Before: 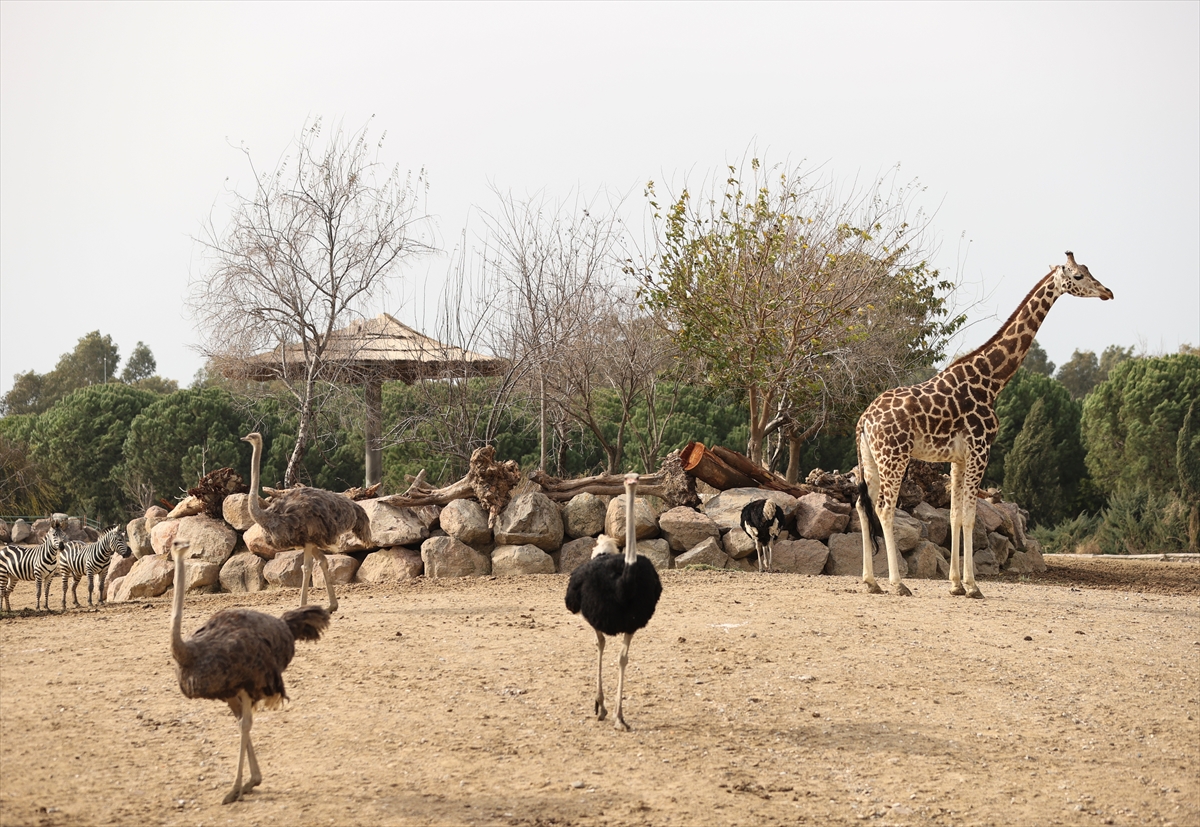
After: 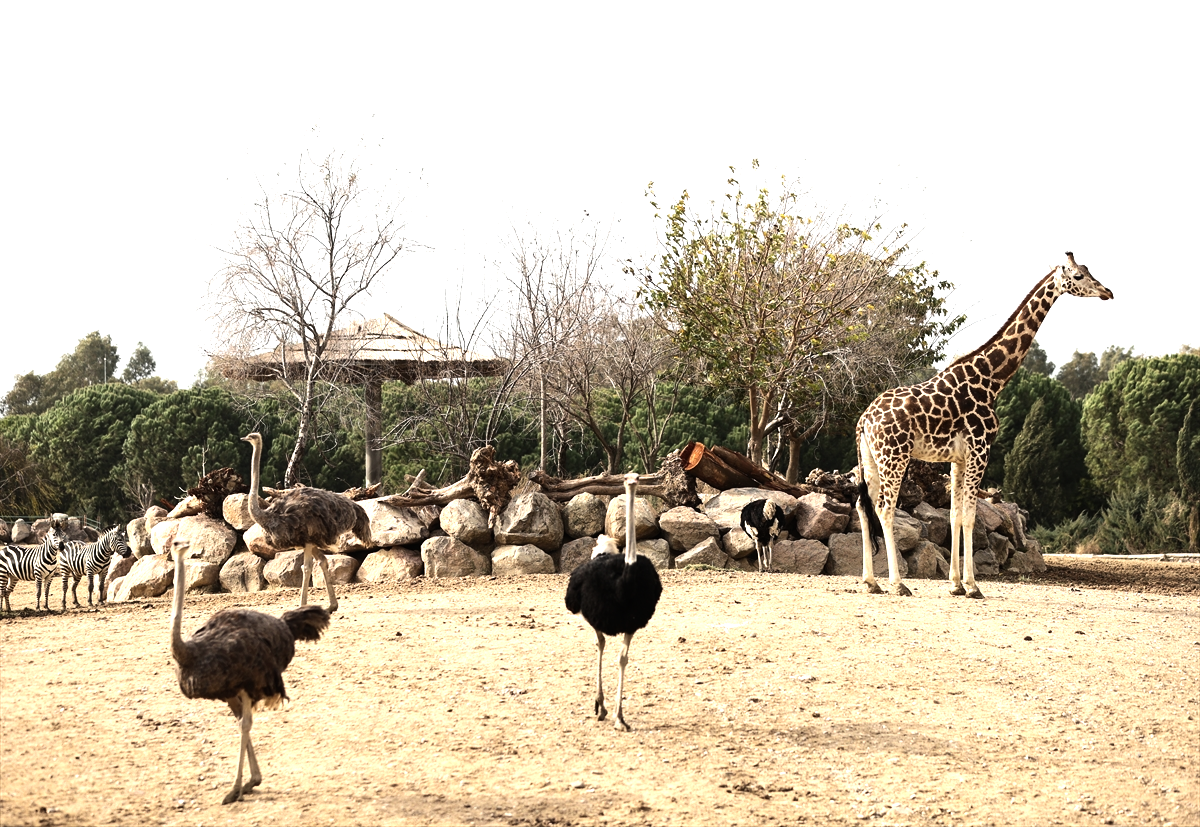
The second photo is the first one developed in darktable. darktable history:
tone equalizer: -8 EV -1.06 EV, -7 EV -0.997 EV, -6 EV -0.898 EV, -5 EV -0.58 EV, -3 EV 0.586 EV, -2 EV 0.87 EV, -1 EV 0.992 EV, +0 EV 1.08 EV, edges refinement/feathering 500, mask exposure compensation -1.57 EV, preserve details no
